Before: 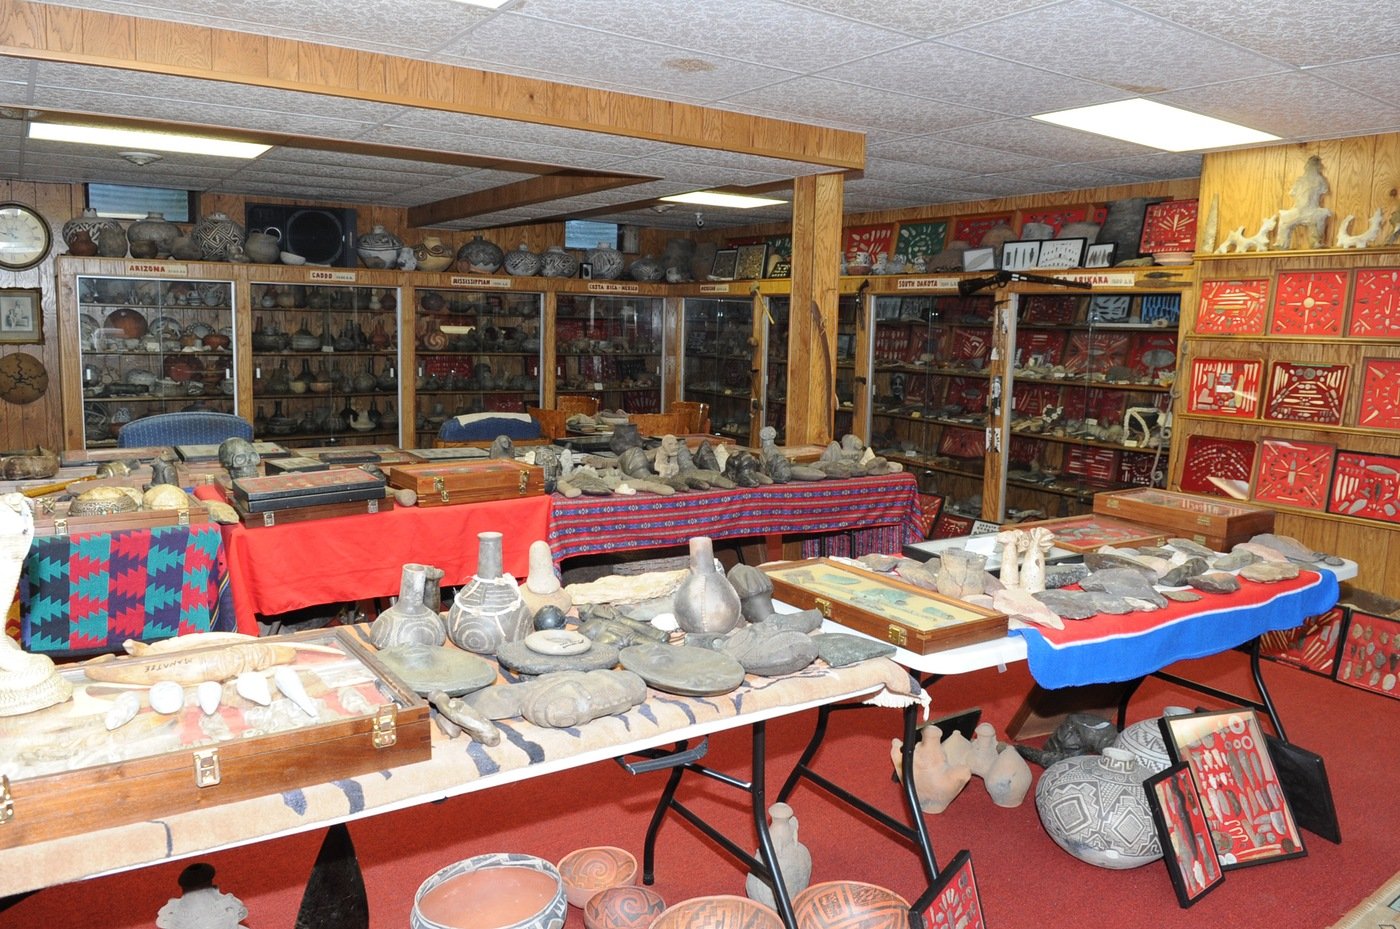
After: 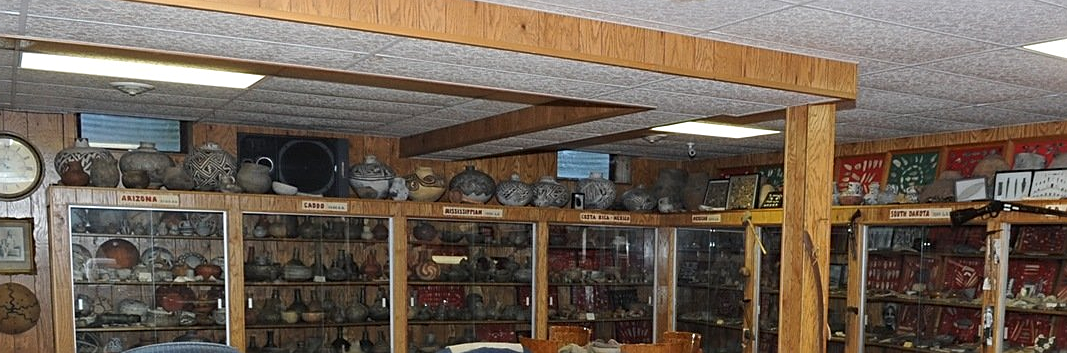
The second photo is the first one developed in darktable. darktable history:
tone equalizer: on, module defaults
crop: left 0.579%, top 7.627%, right 23.167%, bottom 54.275%
sharpen: on, module defaults
